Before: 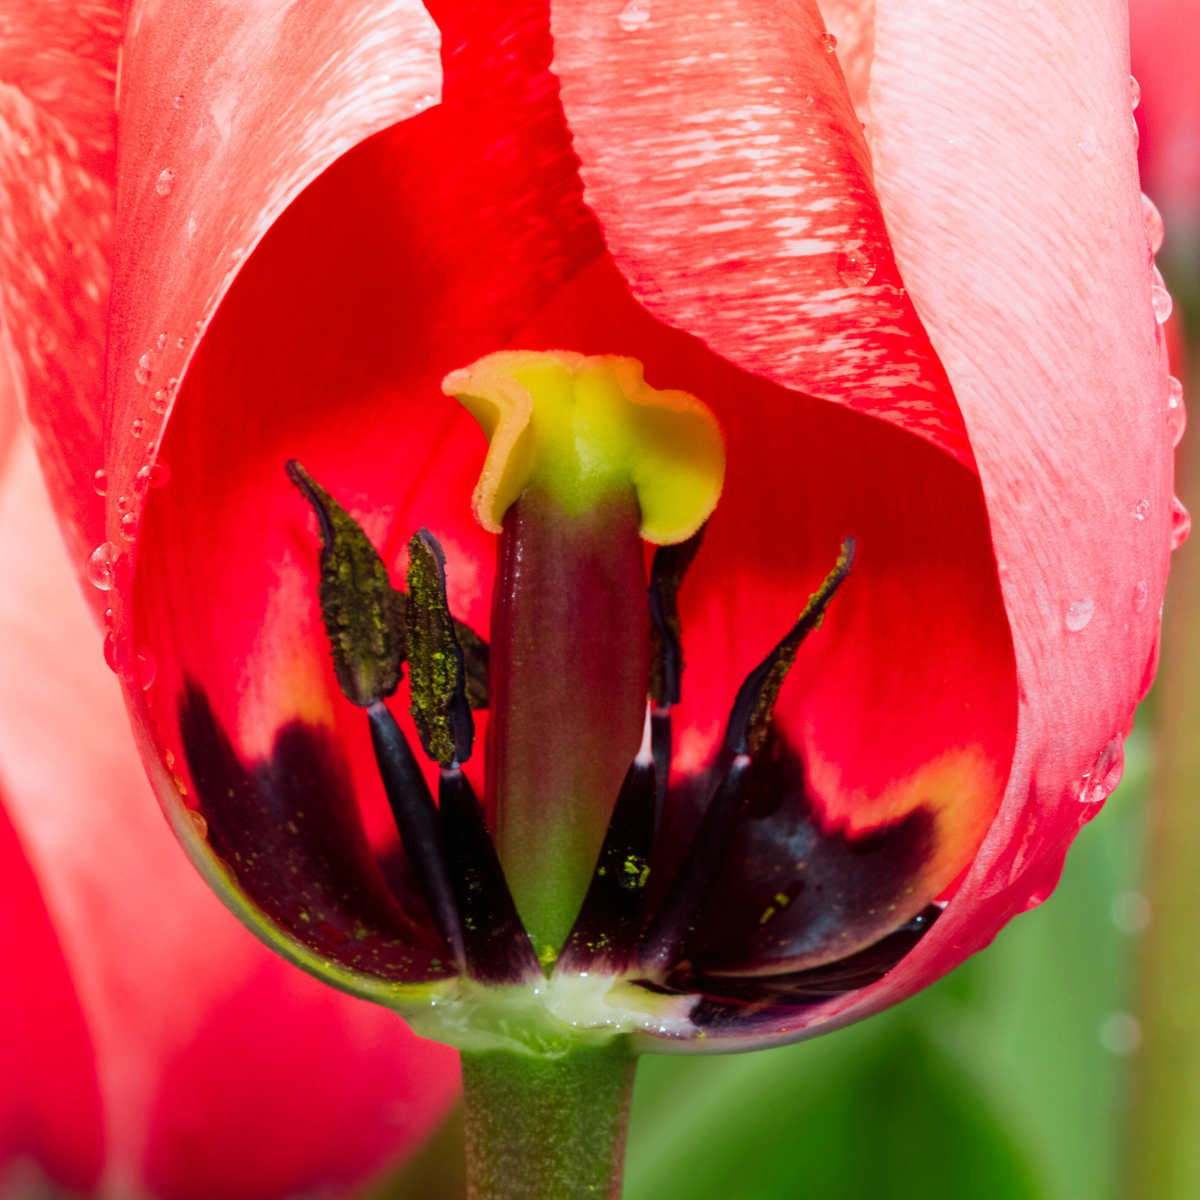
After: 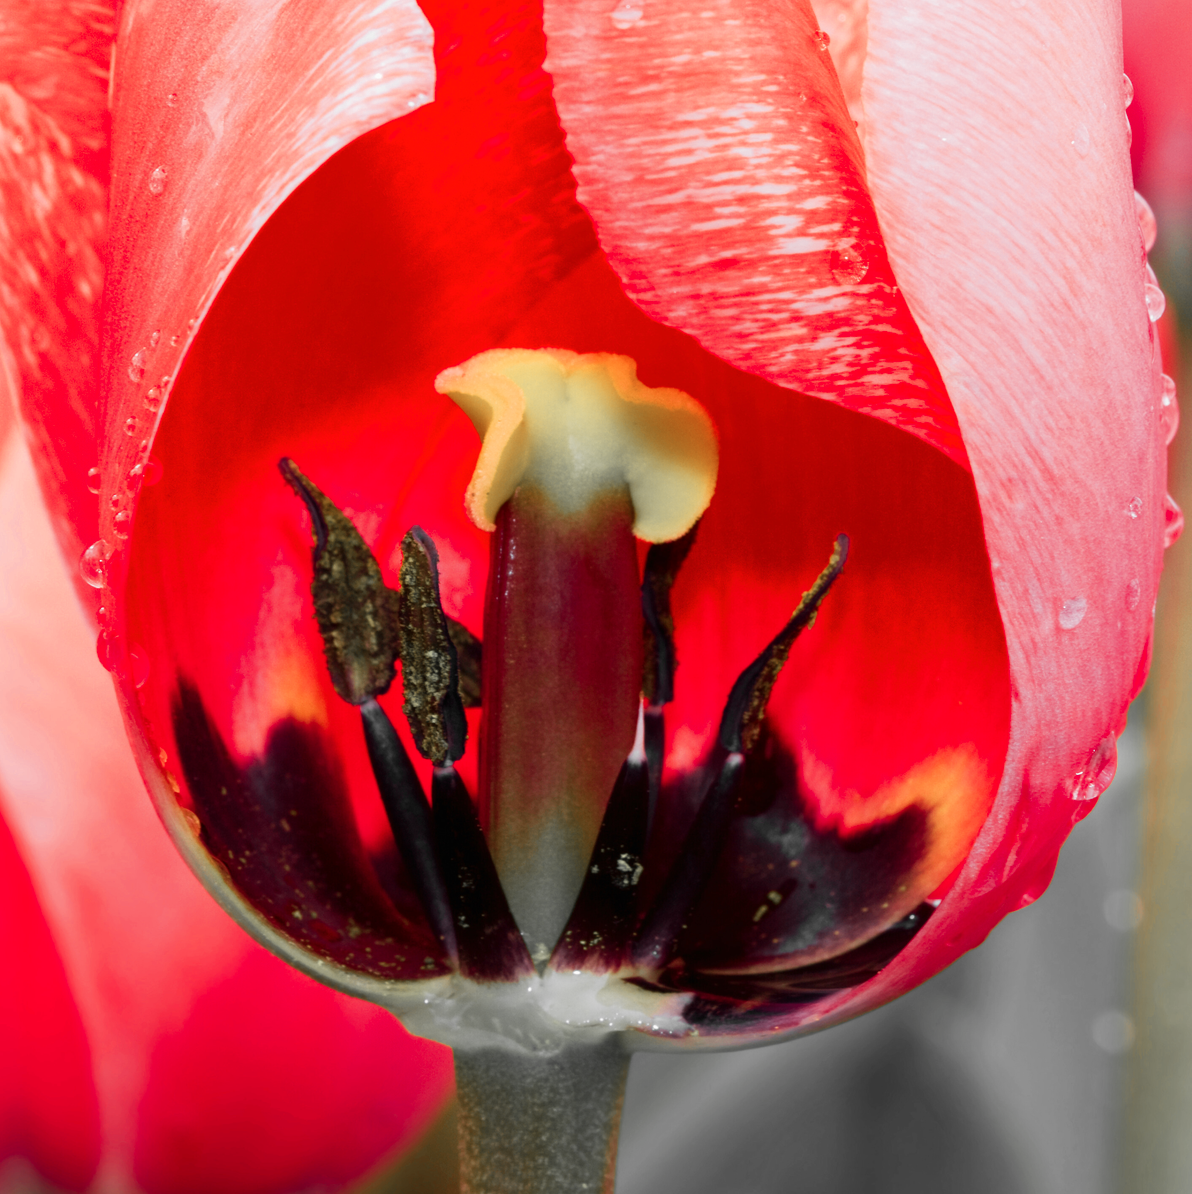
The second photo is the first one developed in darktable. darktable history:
color zones: curves: ch0 [(0, 0.447) (0.184, 0.543) (0.323, 0.476) (0.429, 0.445) (0.571, 0.443) (0.714, 0.451) (0.857, 0.452) (1, 0.447)]; ch1 [(0, 0.464) (0.176, 0.46) (0.287, 0.177) (0.429, 0.002) (0.571, 0) (0.714, 0) (0.857, 0) (1, 0.464)], mix 20%
crop and rotate: left 0.614%, top 0.179%, bottom 0.309%
